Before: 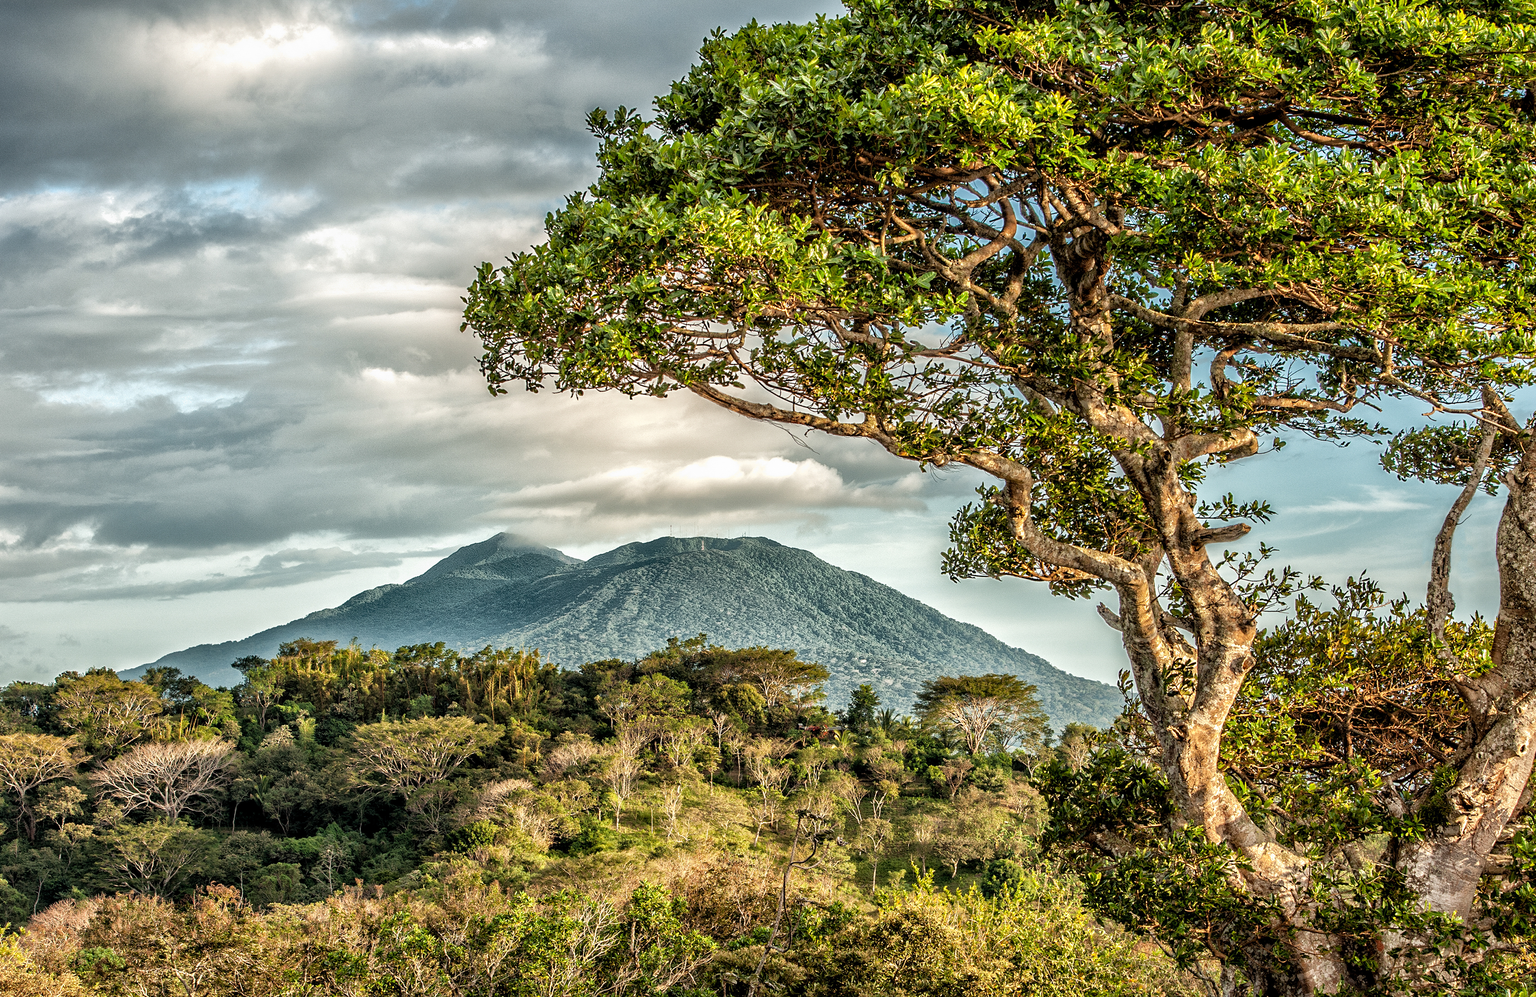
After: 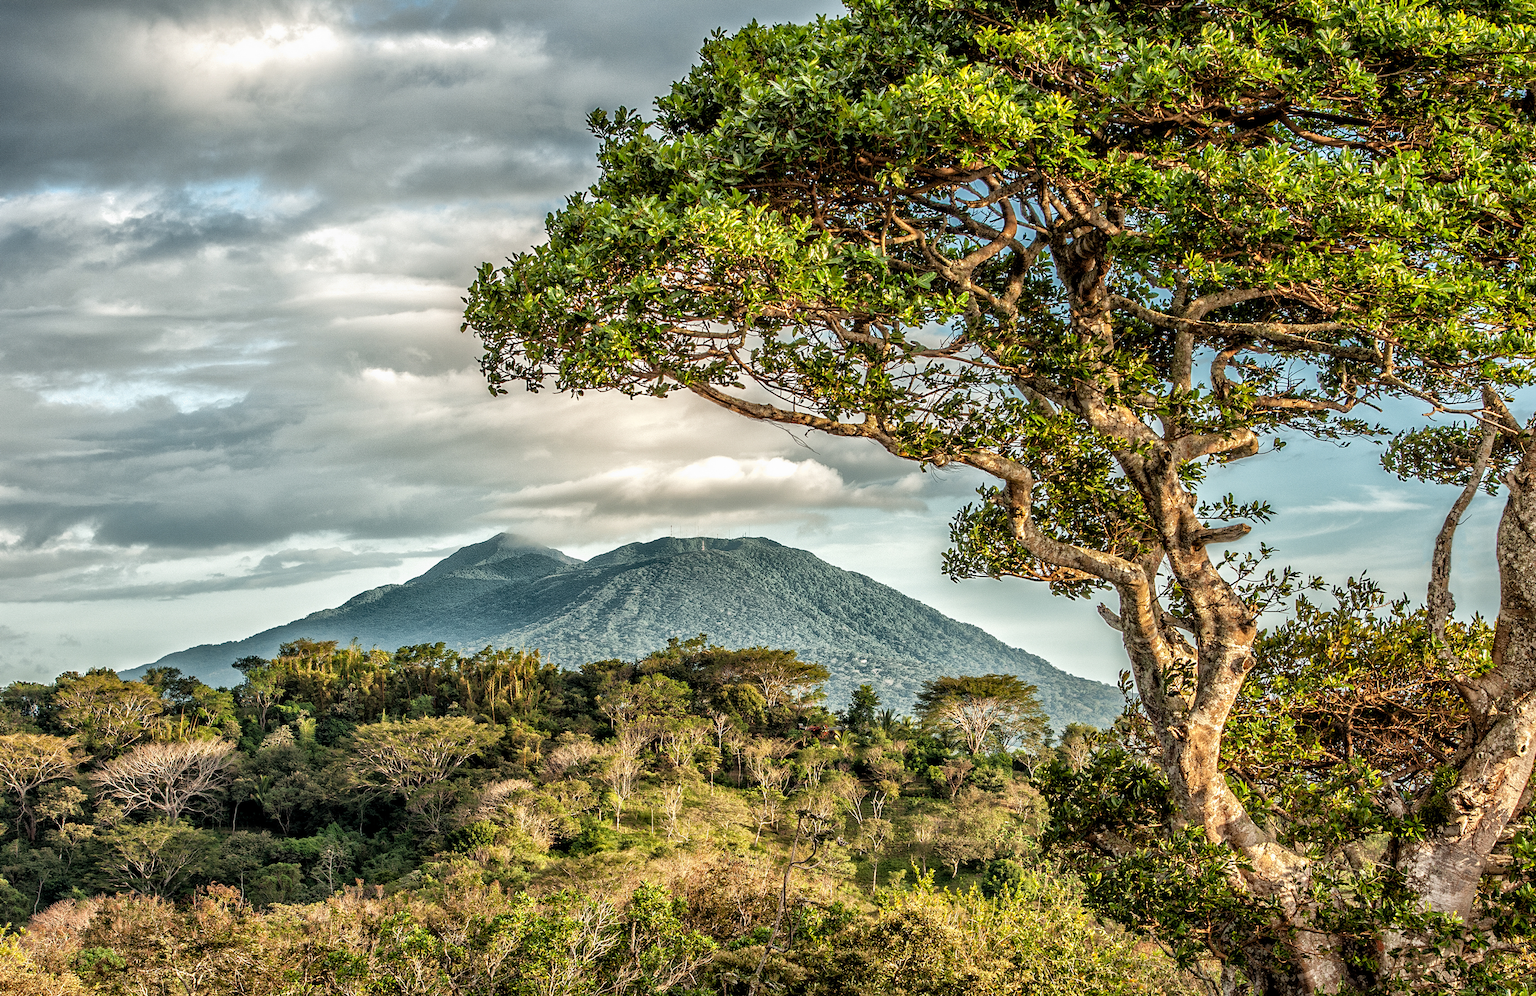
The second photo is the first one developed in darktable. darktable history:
color zones: curves: ch0 [(0, 0.5) (0.143, 0.5) (0.286, 0.5) (0.429, 0.5) (0.62, 0.489) (0.714, 0.445) (0.844, 0.496) (1, 0.5)]; ch1 [(0, 0.5) (0.143, 0.5) (0.286, 0.5) (0.429, 0.5) (0.571, 0.5) (0.714, 0.523) (0.857, 0.5) (1, 0.5)], mix 28.04%
